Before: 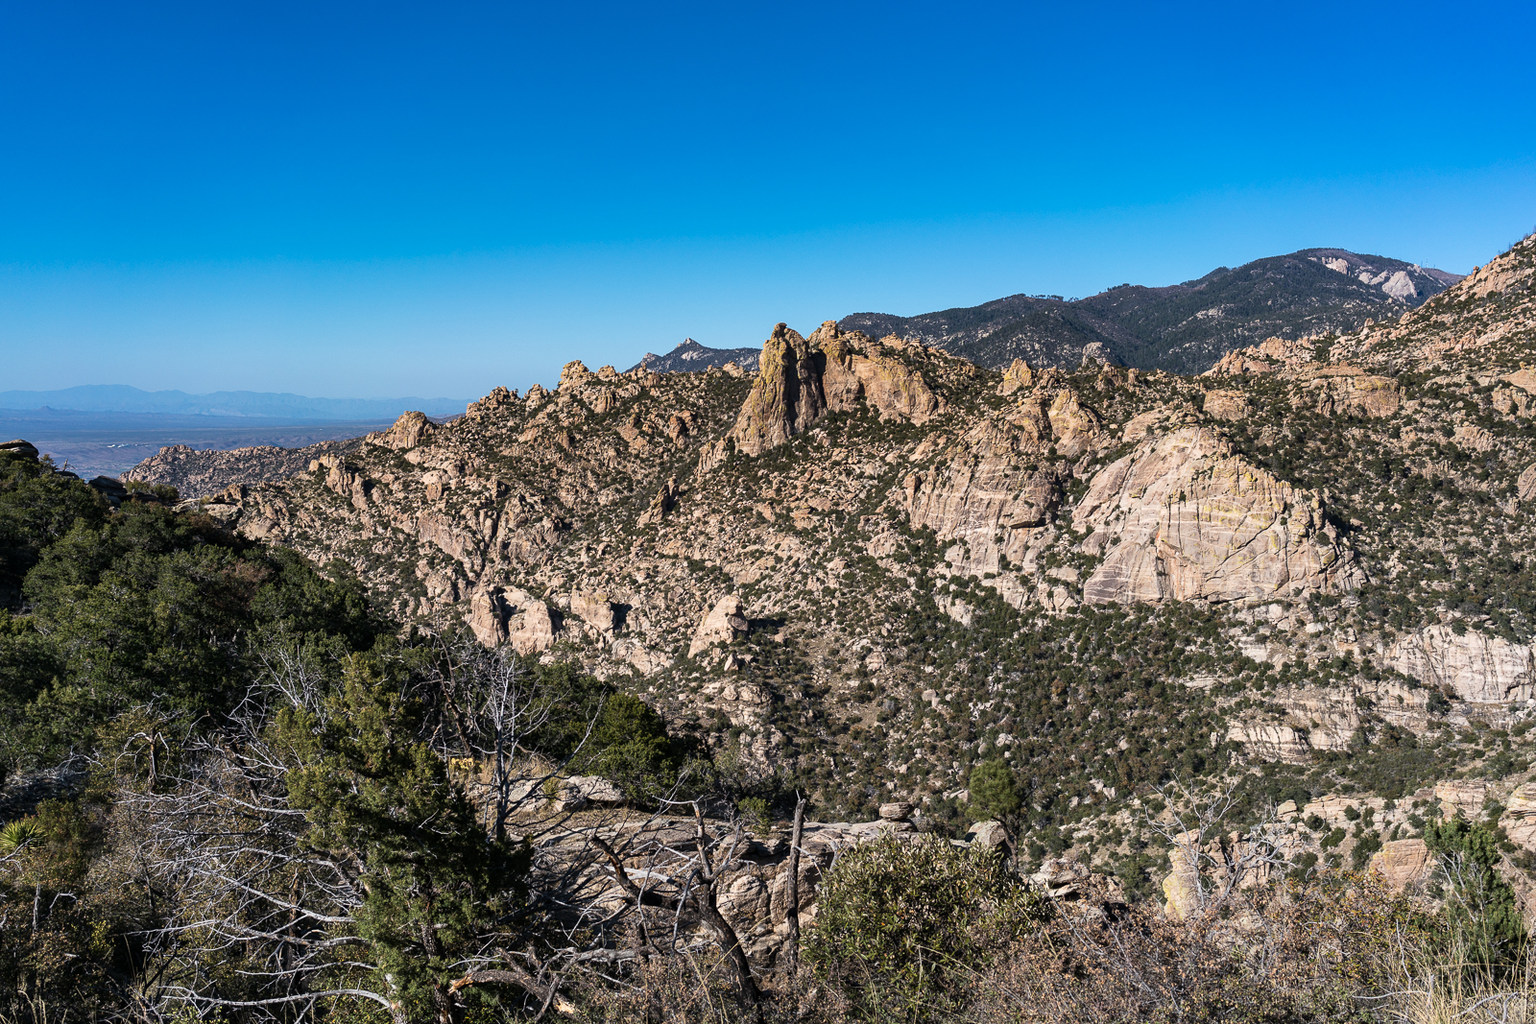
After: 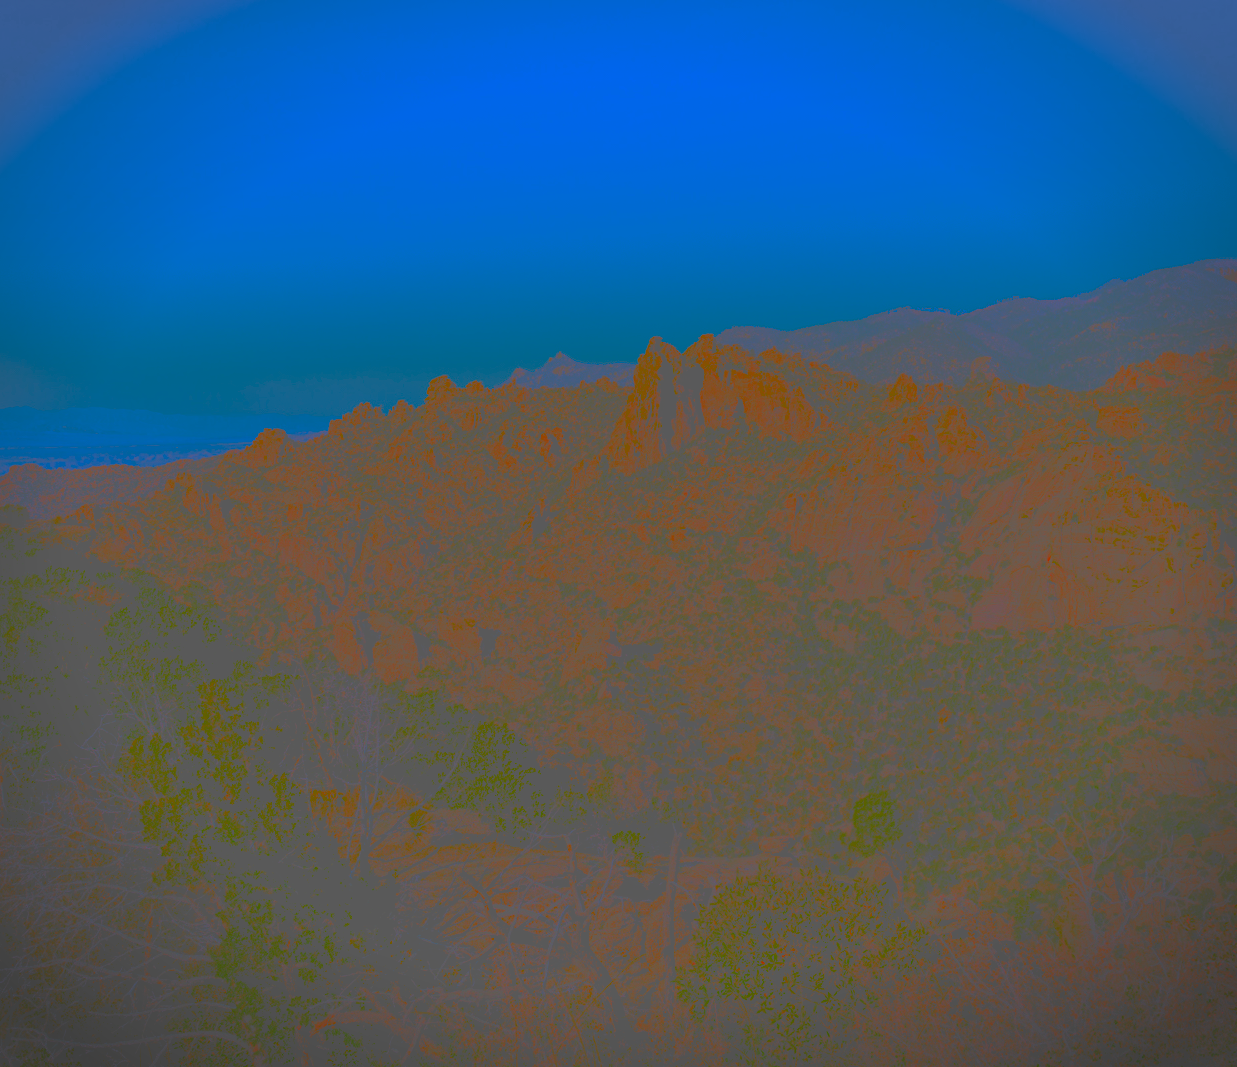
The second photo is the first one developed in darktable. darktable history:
contrast brightness saturation: contrast -0.977, brightness -0.175, saturation 0.761
crop: left 9.87%, right 12.762%
vignetting: fall-off start 88.36%, fall-off radius 44.03%, width/height ratio 1.167
filmic rgb: black relative exposure -4.19 EV, white relative exposure 5.1 EV, hardness 2.04, contrast 1.174
